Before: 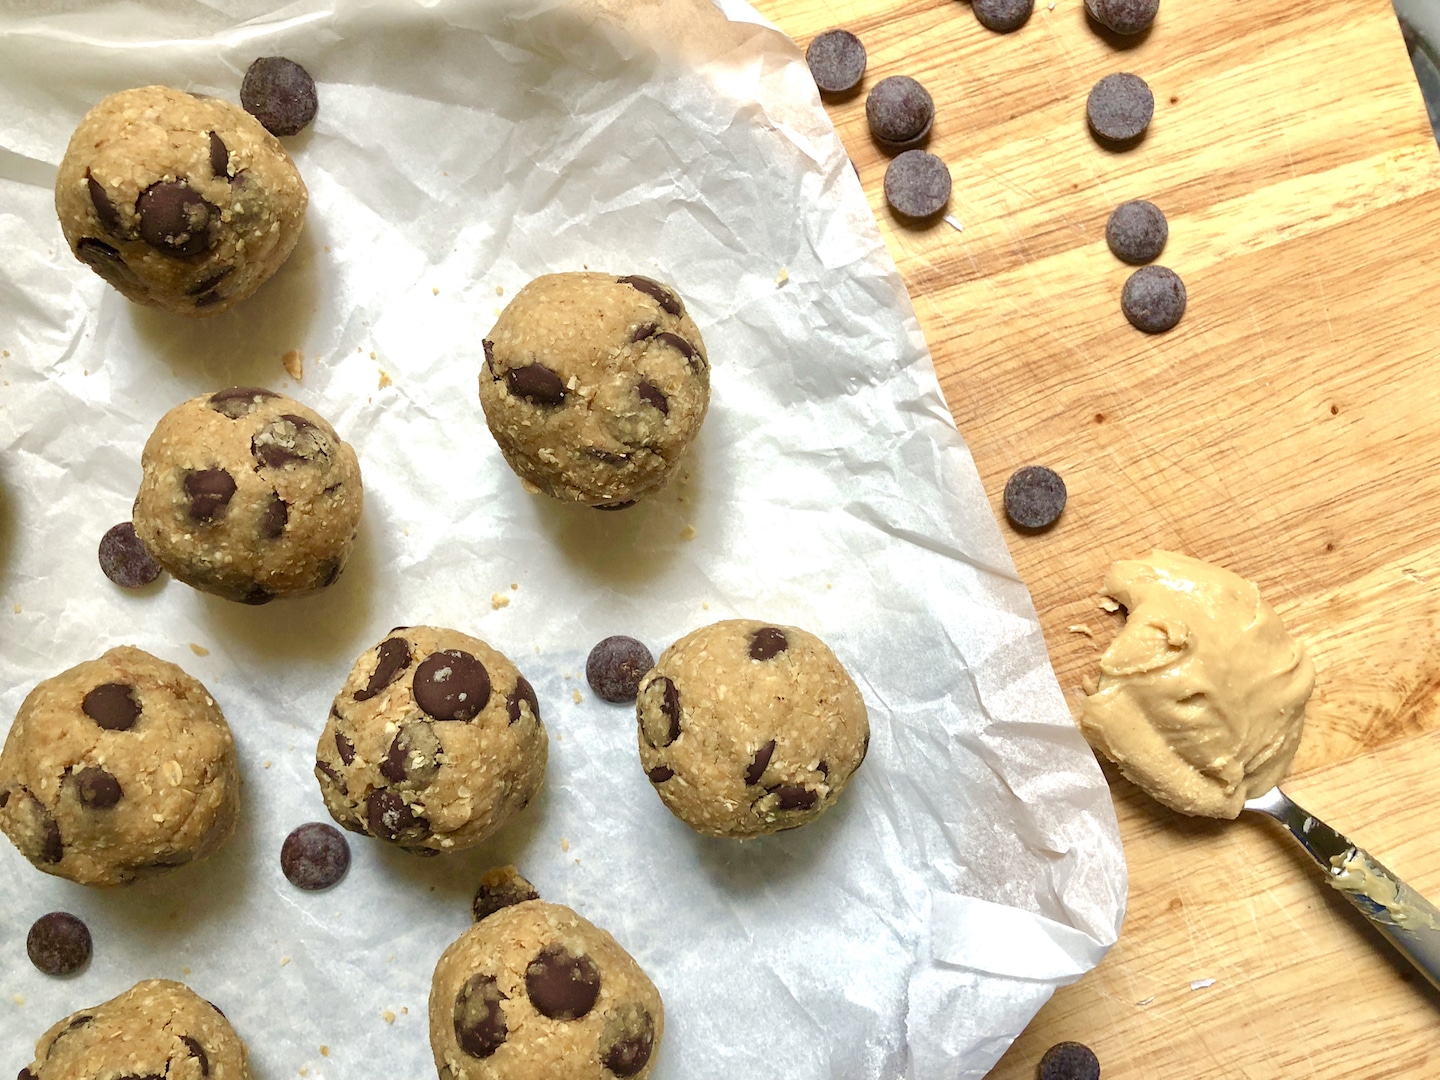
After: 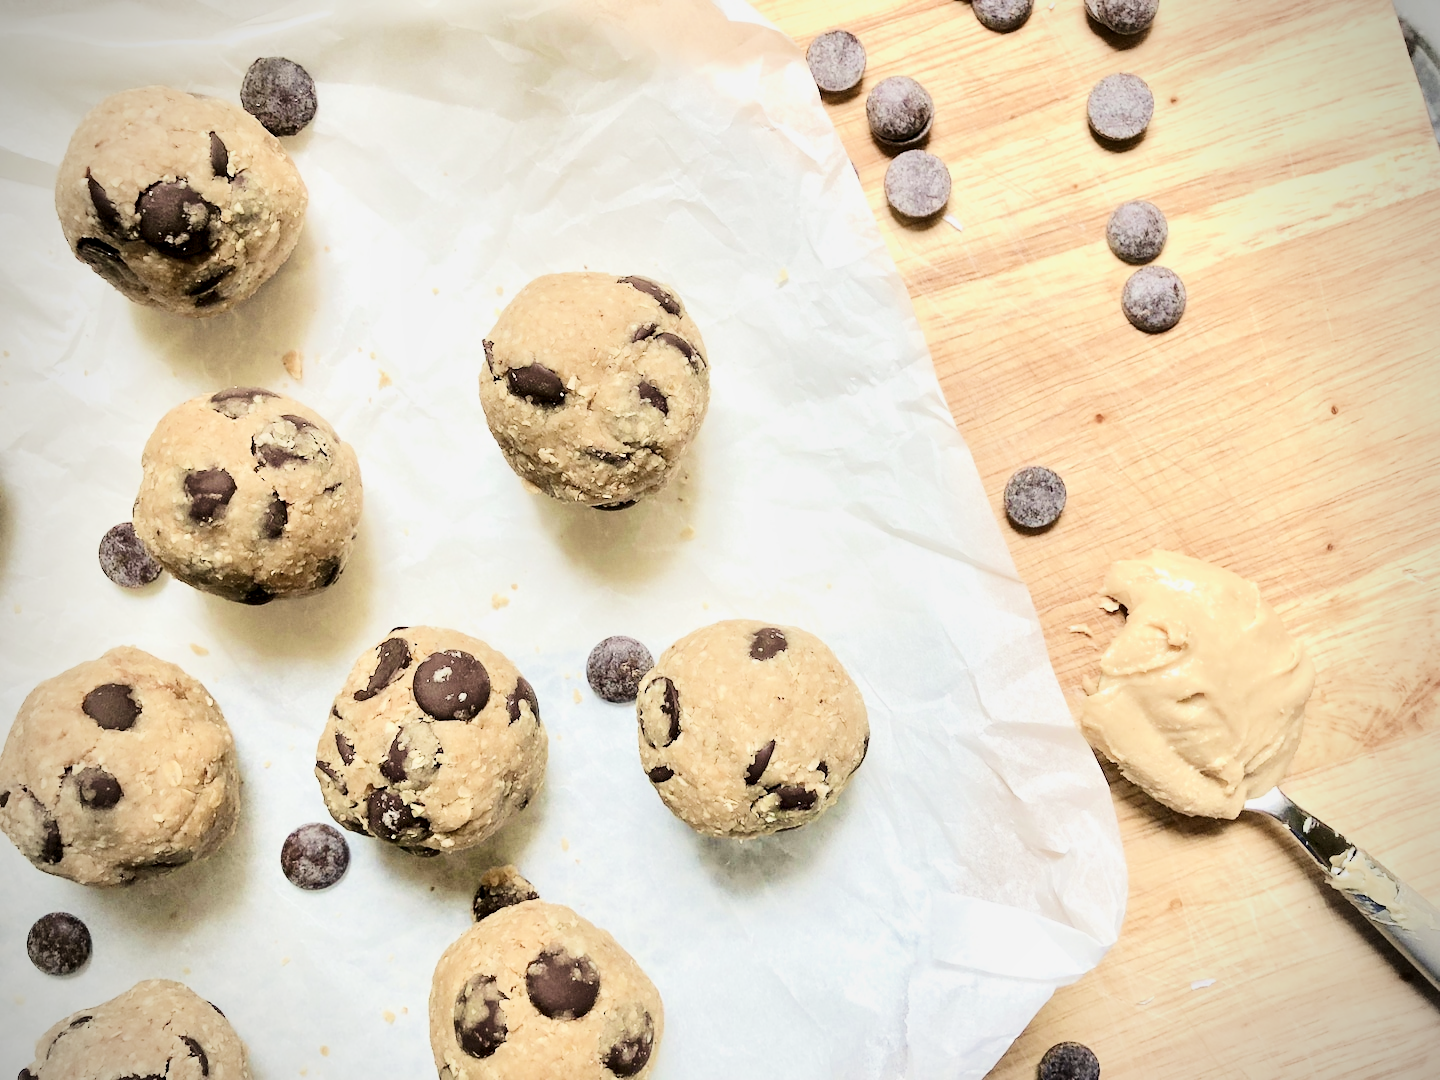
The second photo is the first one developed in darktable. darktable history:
contrast brightness saturation: contrast 0.253, saturation -0.31
vignetting: on, module defaults
local contrast: mode bilateral grid, contrast 19, coarseness 51, detail 130%, midtone range 0.2
filmic rgb: black relative exposure -3.19 EV, white relative exposure 7.07 EV, threshold 2.99 EV, hardness 1.46, contrast 1.352, preserve chrominance max RGB, color science v6 (2022), contrast in shadows safe, contrast in highlights safe, enable highlight reconstruction true
exposure: black level correction 0, exposure 1.466 EV, compensate highlight preservation false
